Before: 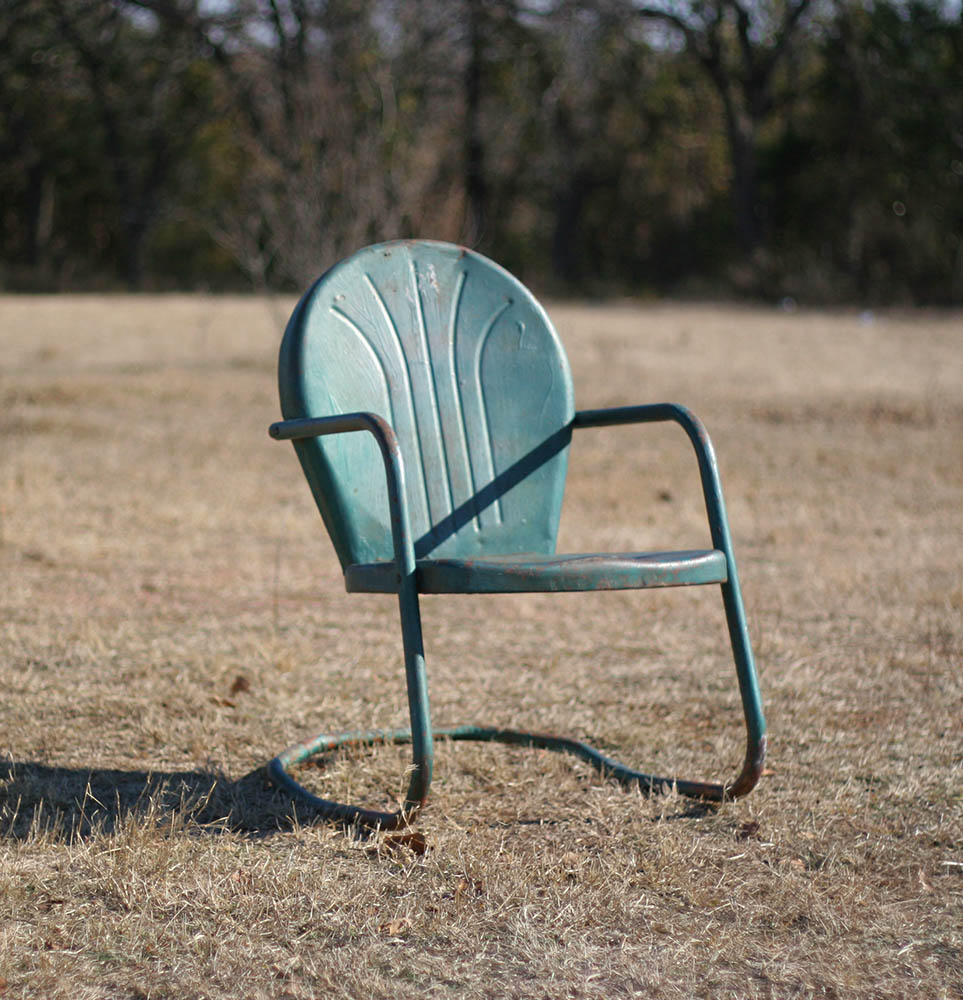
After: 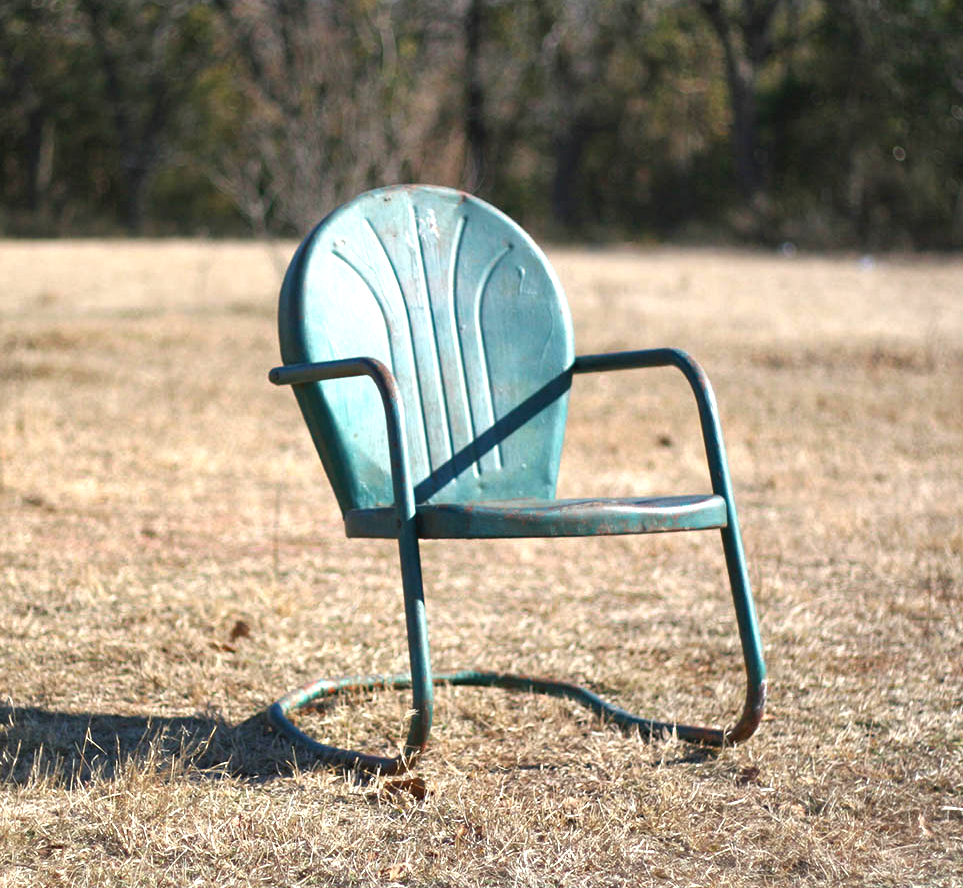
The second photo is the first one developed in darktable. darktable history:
exposure: exposure 0.947 EV, compensate highlight preservation false
crop and rotate: top 5.501%, bottom 5.696%
shadows and highlights: shadows 33.27, highlights -46.48, compress 49.94%, soften with gaussian
